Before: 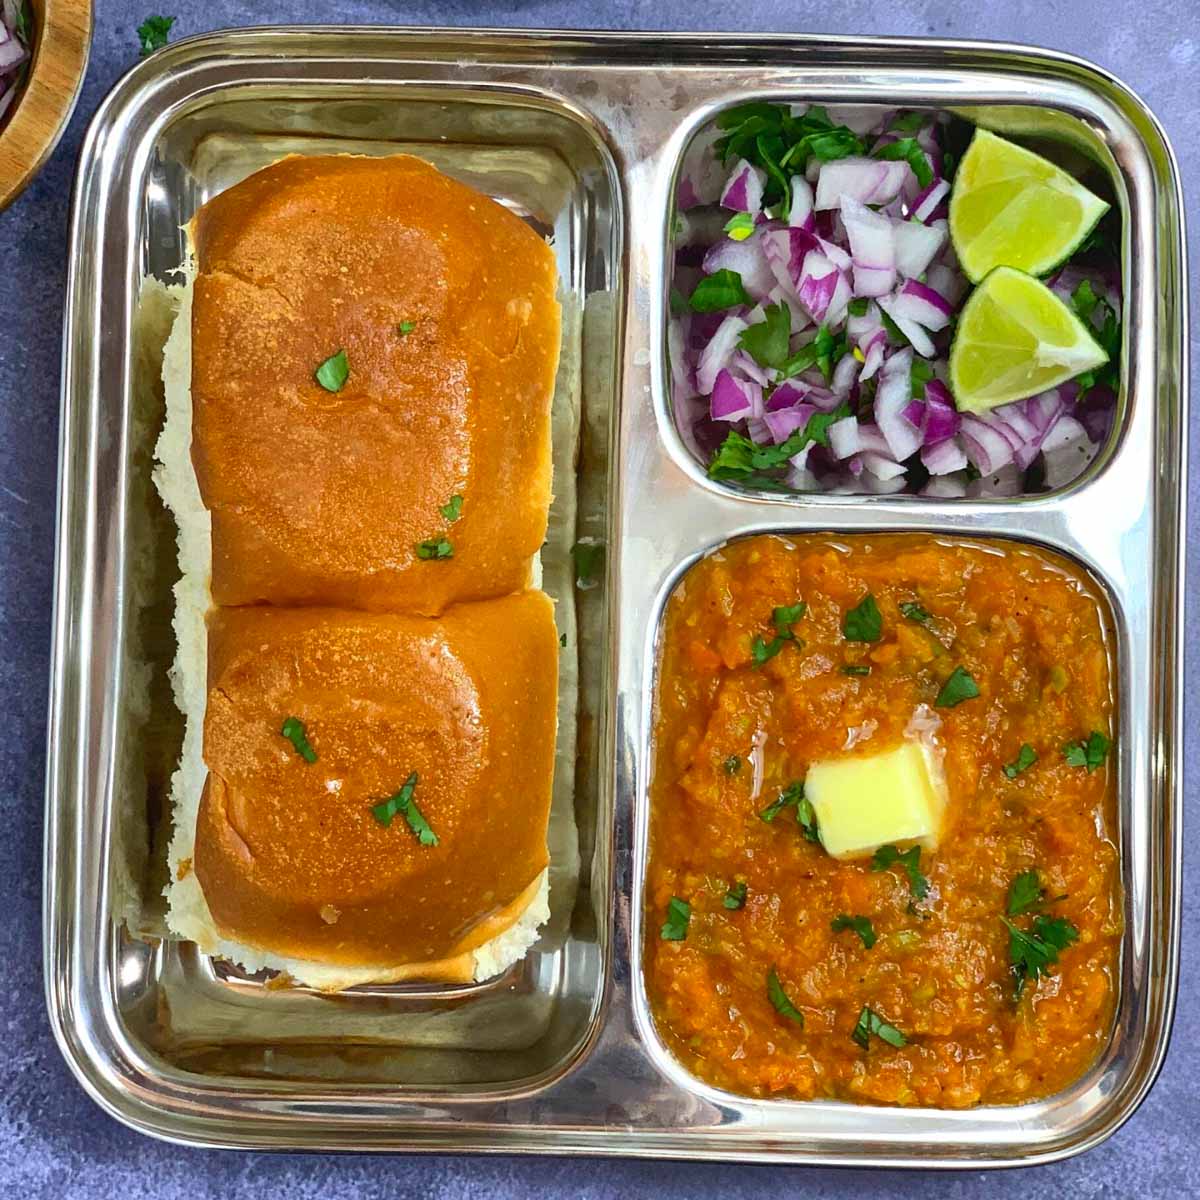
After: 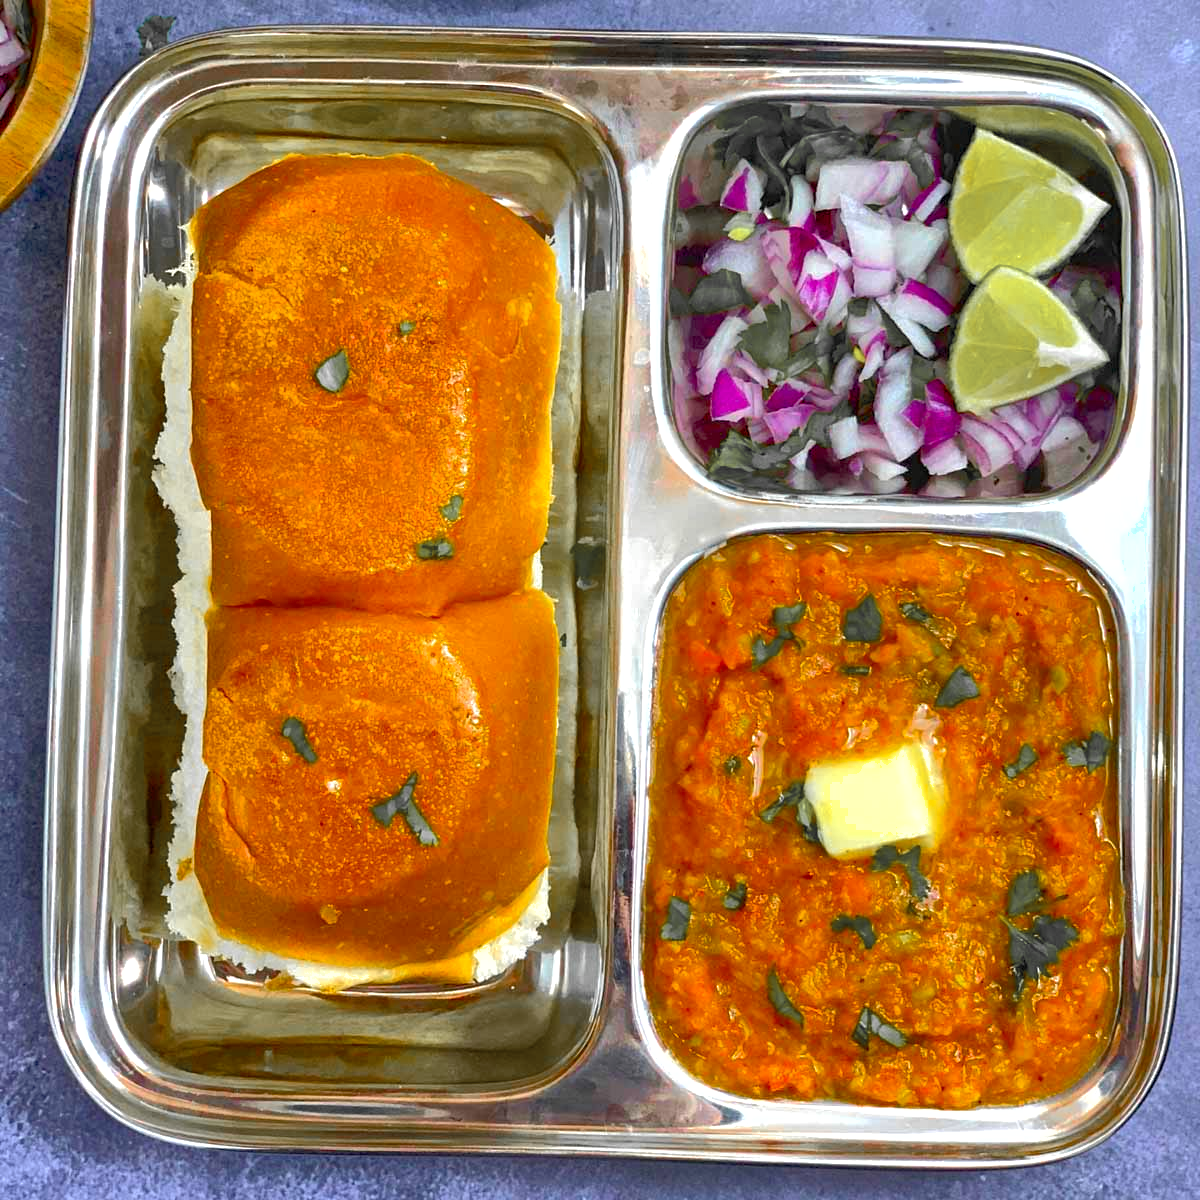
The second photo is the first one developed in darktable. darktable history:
shadows and highlights: on, module defaults
color balance rgb: shadows lift › luminance -9.798%, shadows lift › chroma 0.659%, shadows lift › hue 113.67°, perceptual saturation grading › global saturation 31.054%, global vibrance 10.029%
exposure: black level correction 0.001, exposure 0.297 EV, compensate exposure bias true, compensate highlight preservation false
color zones: curves: ch1 [(0, 0.679) (0.143, 0.647) (0.286, 0.261) (0.378, -0.011) (0.571, 0.396) (0.714, 0.399) (0.857, 0.406) (1, 0.679)]
